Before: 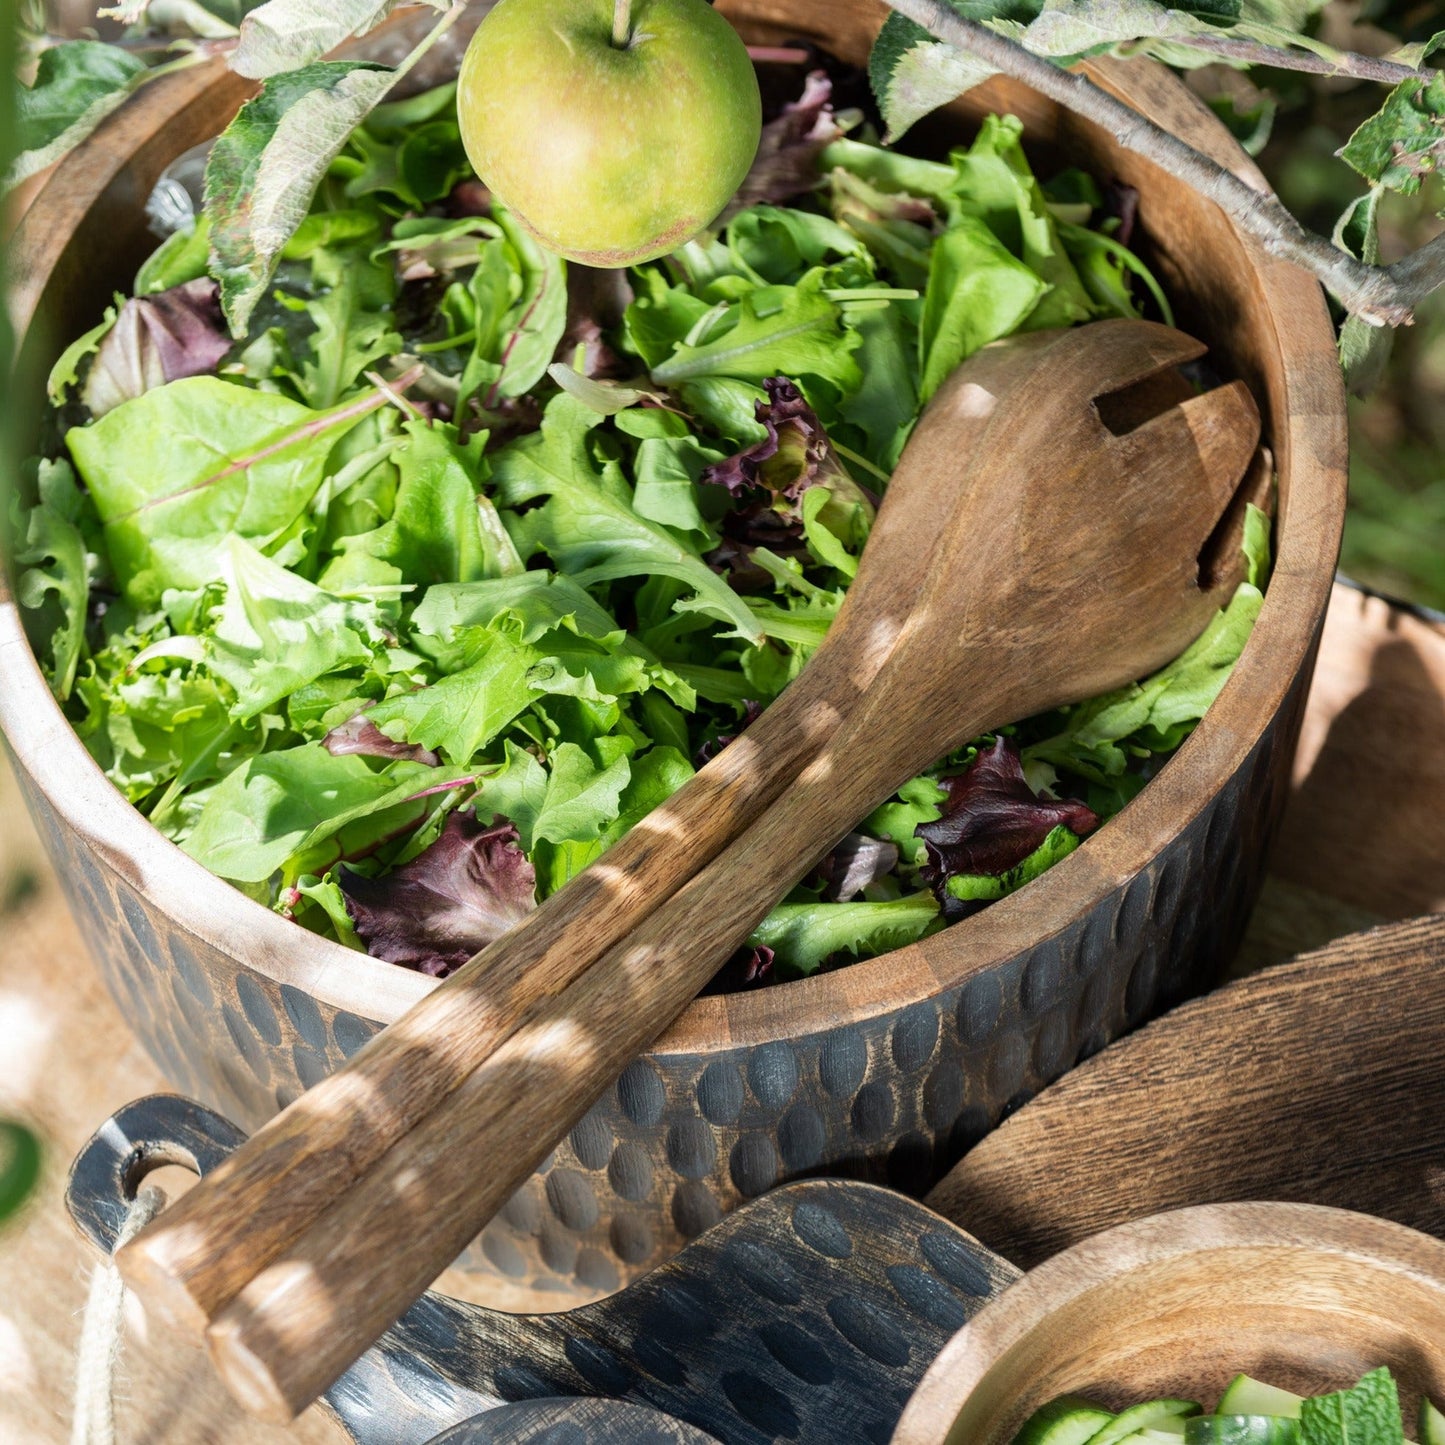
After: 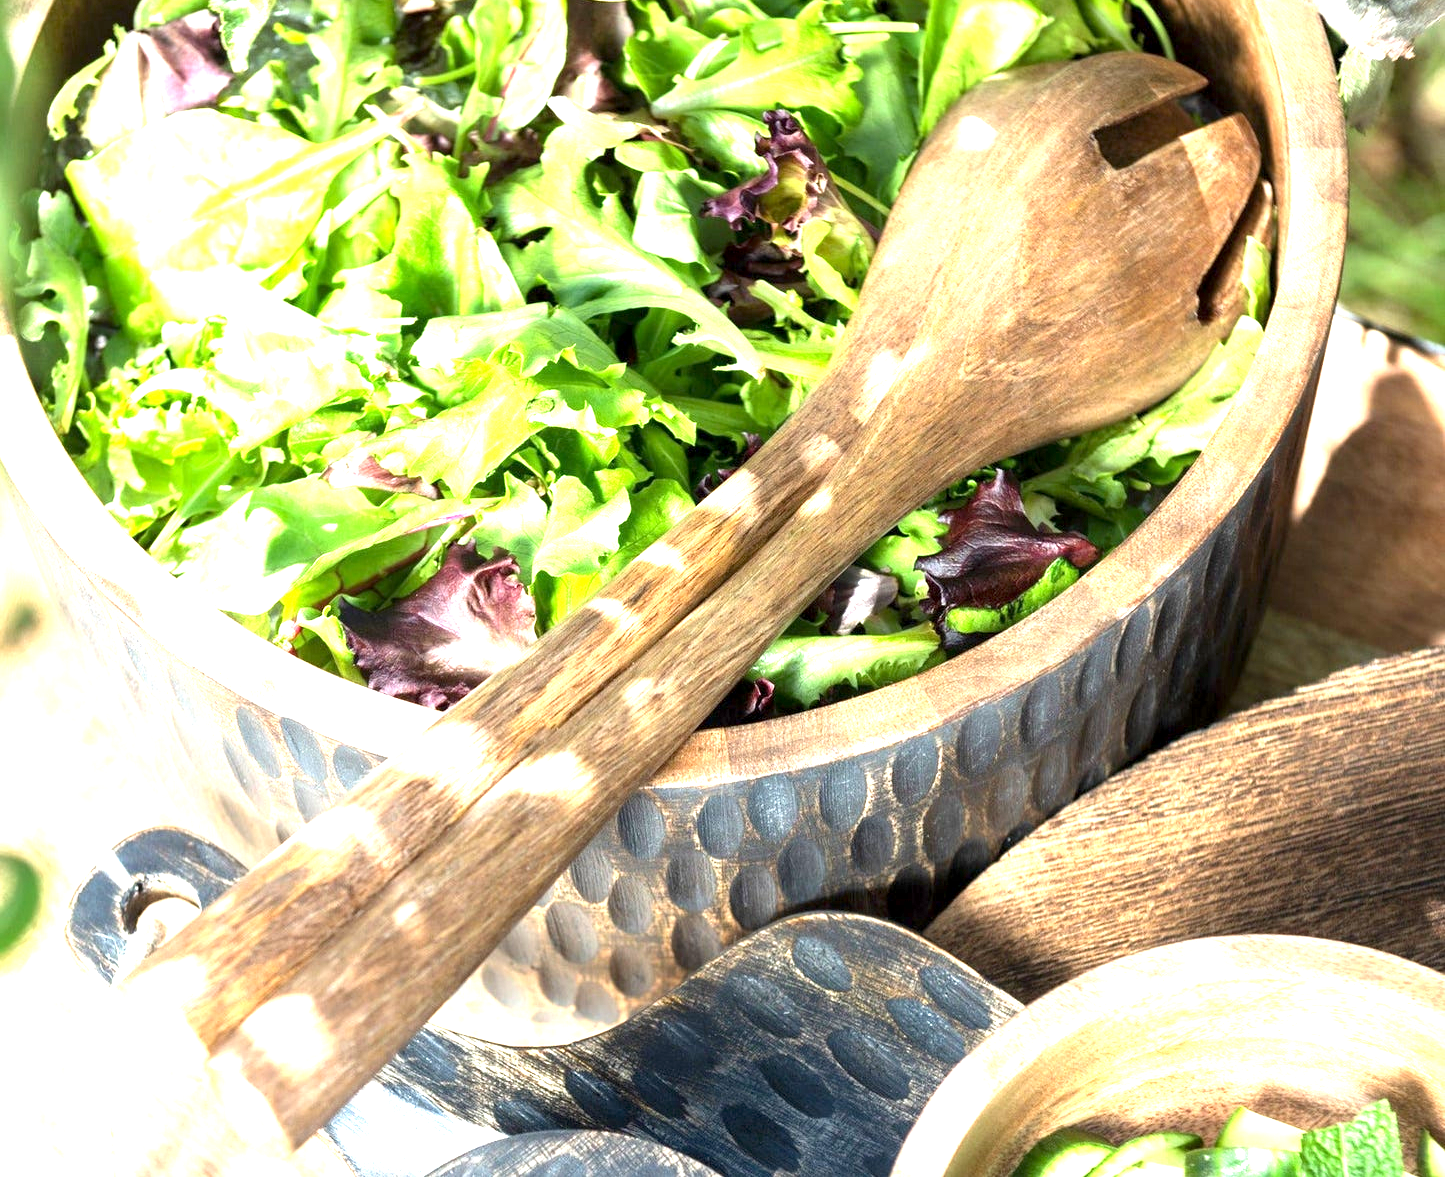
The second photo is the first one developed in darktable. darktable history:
crop and rotate: top 18.507%
exposure: black level correction 0.001, exposure 1.822 EV, compensate exposure bias true, compensate highlight preservation false
